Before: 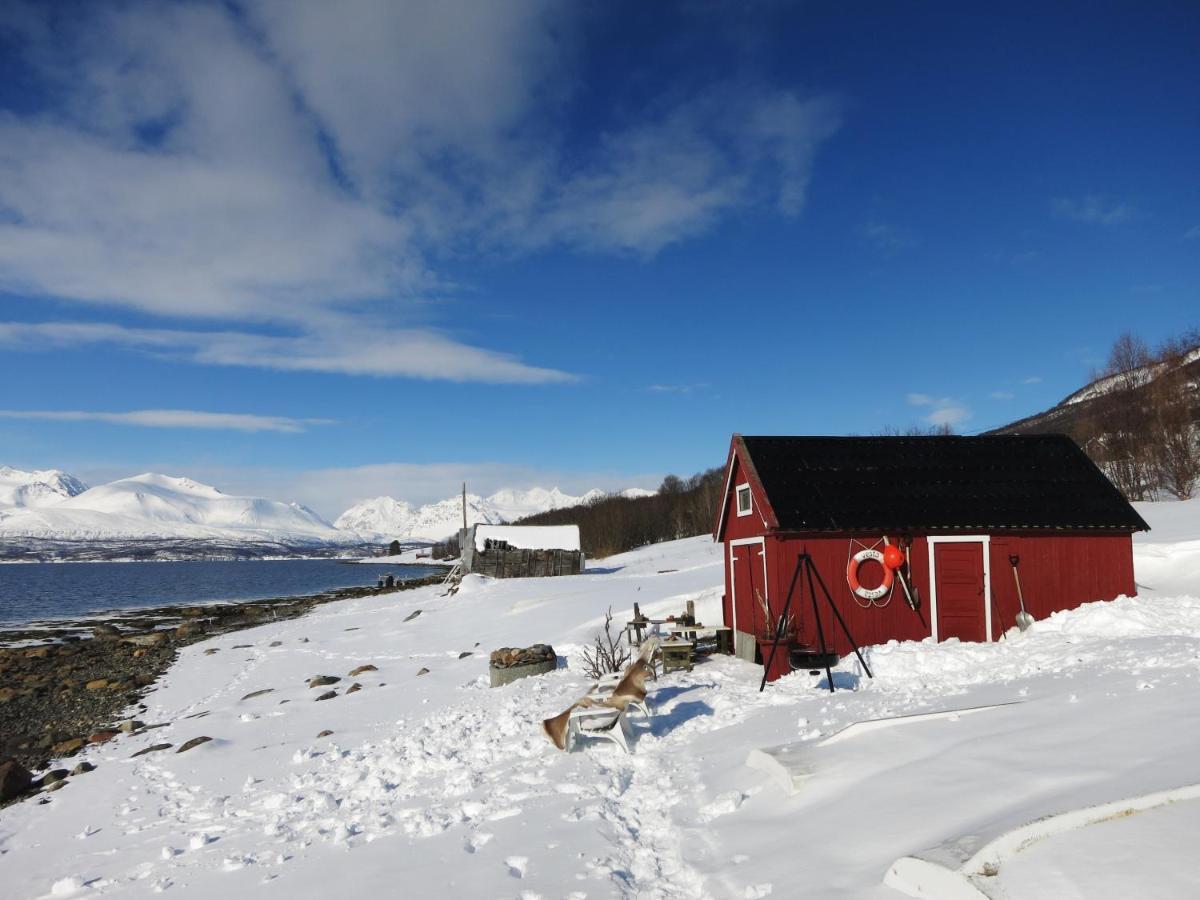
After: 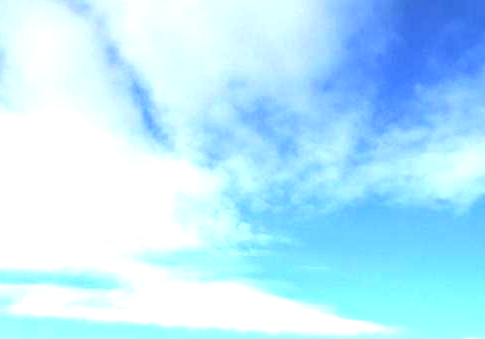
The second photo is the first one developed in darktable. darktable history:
crop: left 15.517%, top 5.443%, right 44.041%, bottom 56.818%
exposure: black level correction 0.001, exposure 2.52 EV, compensate highlight preservation false
